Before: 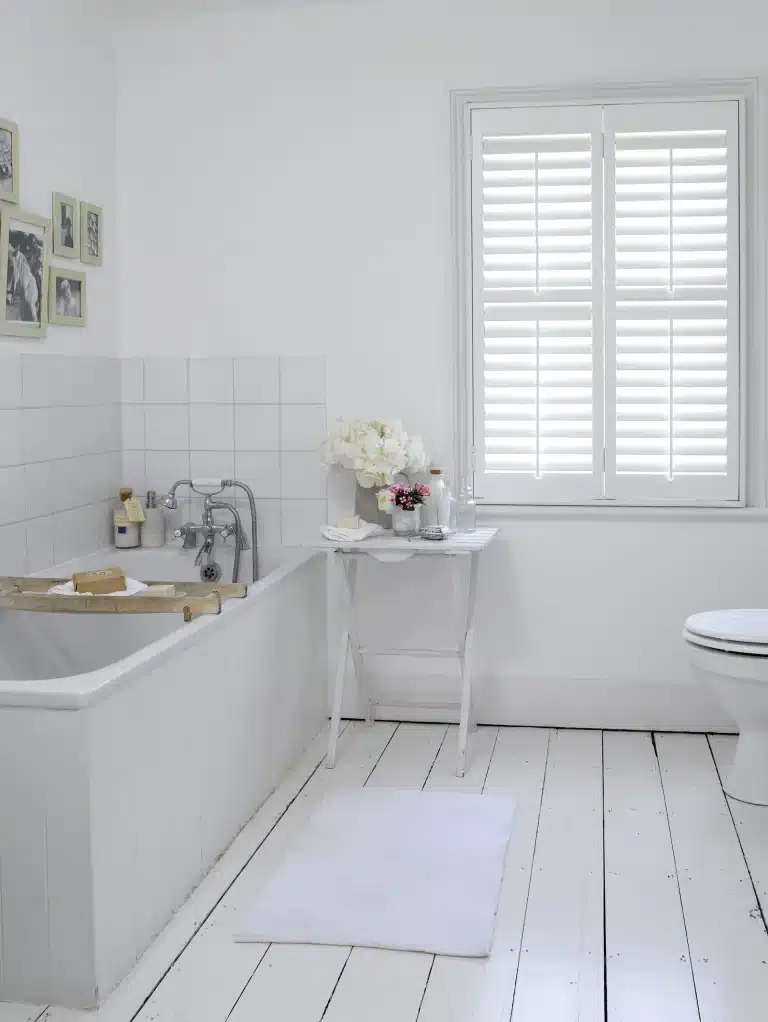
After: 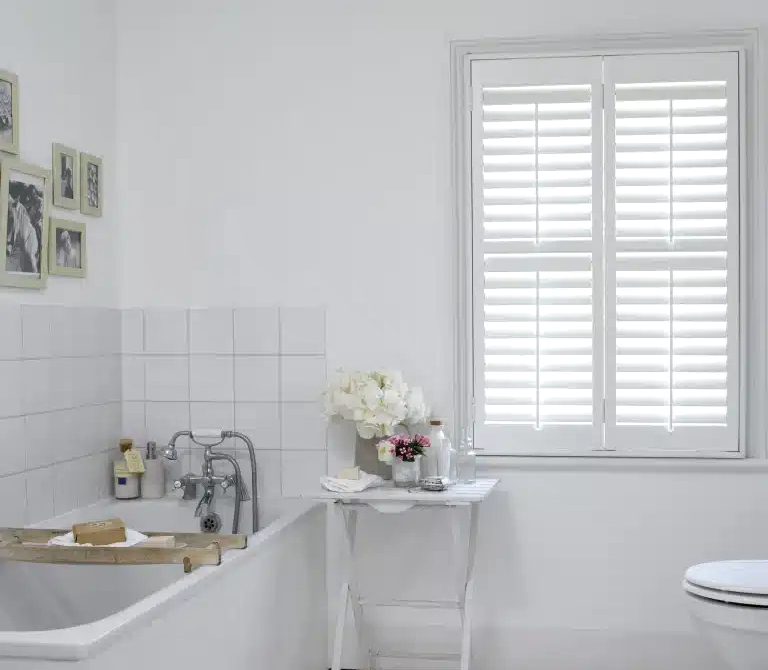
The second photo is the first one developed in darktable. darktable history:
crop and rotate: top 4.848%, bottom 29.503%
local contrast: mode bilateral grid, contrast 20, coarseness 50, detail 120%, midtone range 0.2
